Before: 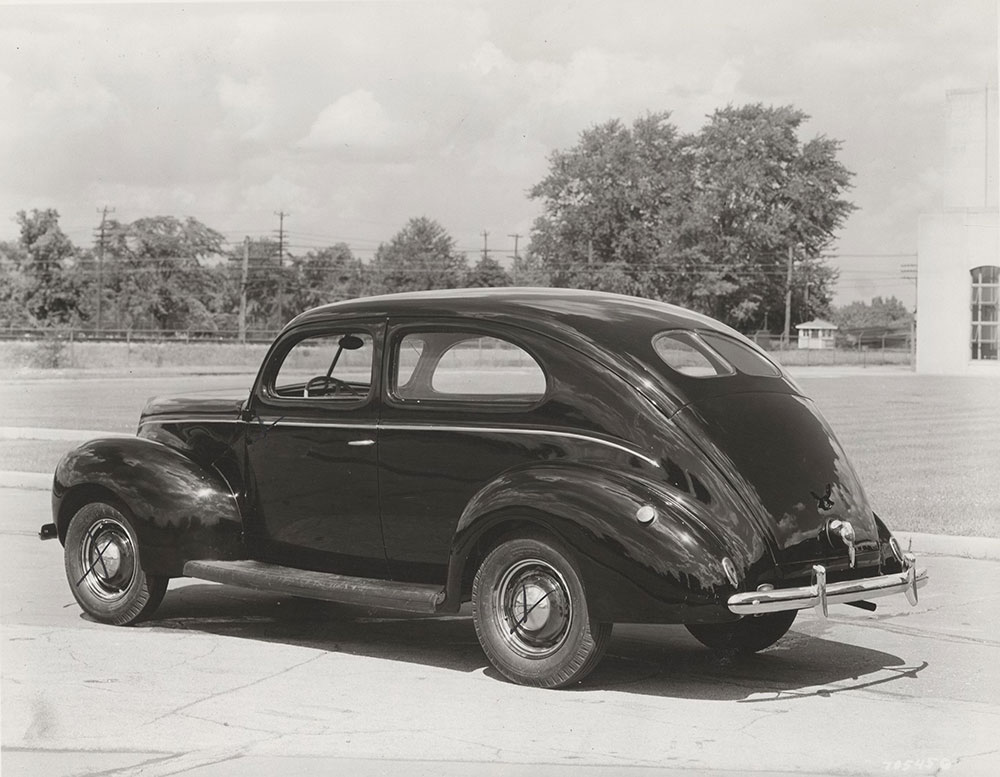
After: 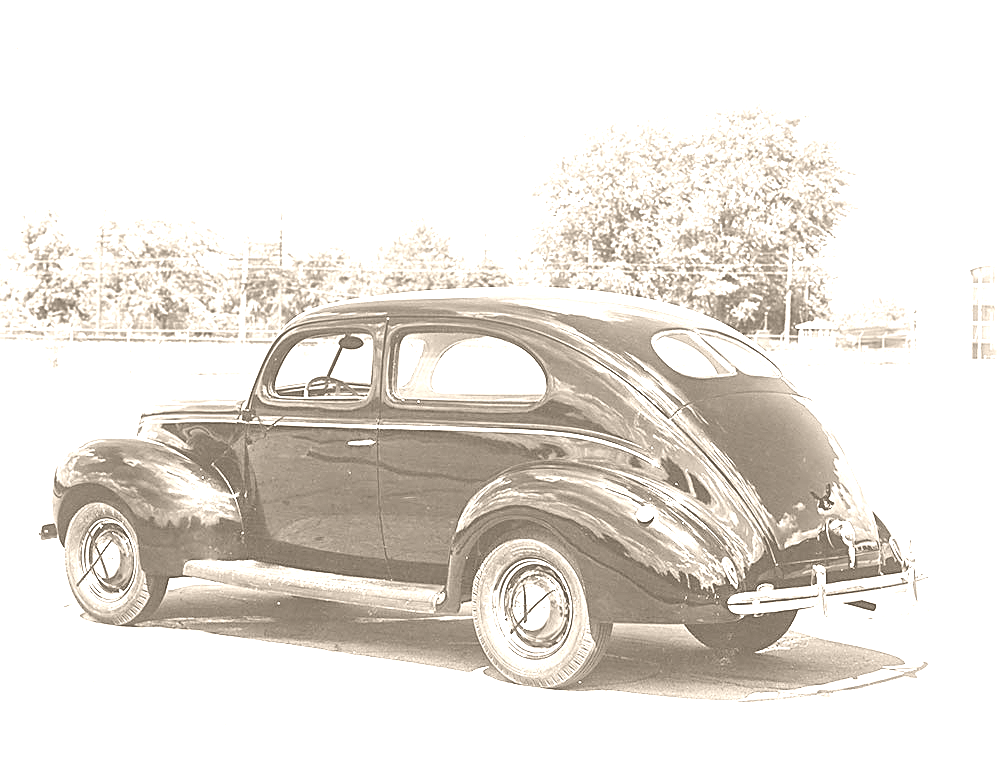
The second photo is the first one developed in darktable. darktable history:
white balance: red 1, blue 1
local contrast: mode bilateral grid, contrast 20, coarseness 50, detail 171%, midtone range 0.2
exposure: black level correction 0, exposure 1.5 EV, compensate exposure bias true, compensate highlight preservation false
rgb levels: mode RGB, independent channels, levels [[0, 0.5, 1], [0, 0.521, 1], [0, 0.536, 1]]
color balance rgb: perceptual saturation grading › global saturation -3%
color correction: highlights a* 14.46, highlights b* 5.85, shadows a* -5.53, shadows b* -15.24, saturation 0.85
colorize: hue 34.49°, saturation 35.33%, source mix 100%, version 1
sharpen: on, module defaults
